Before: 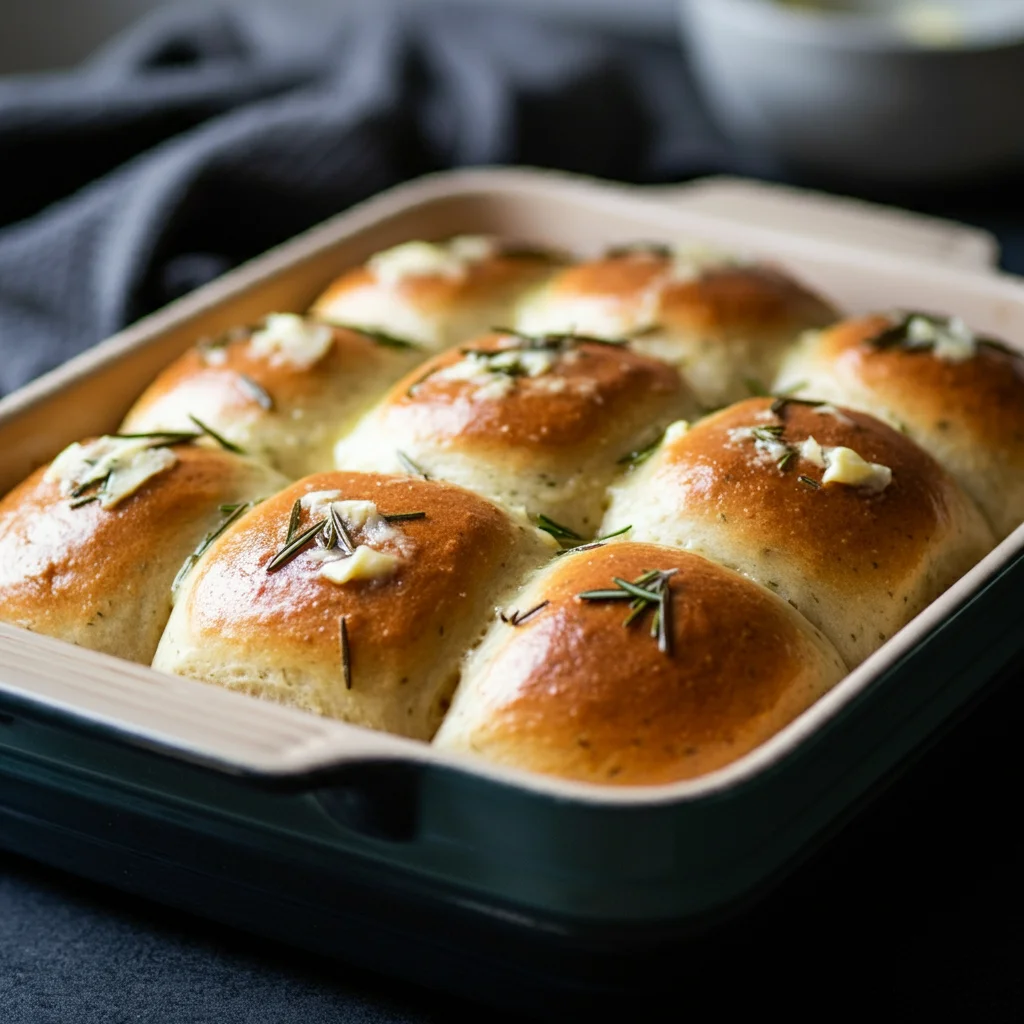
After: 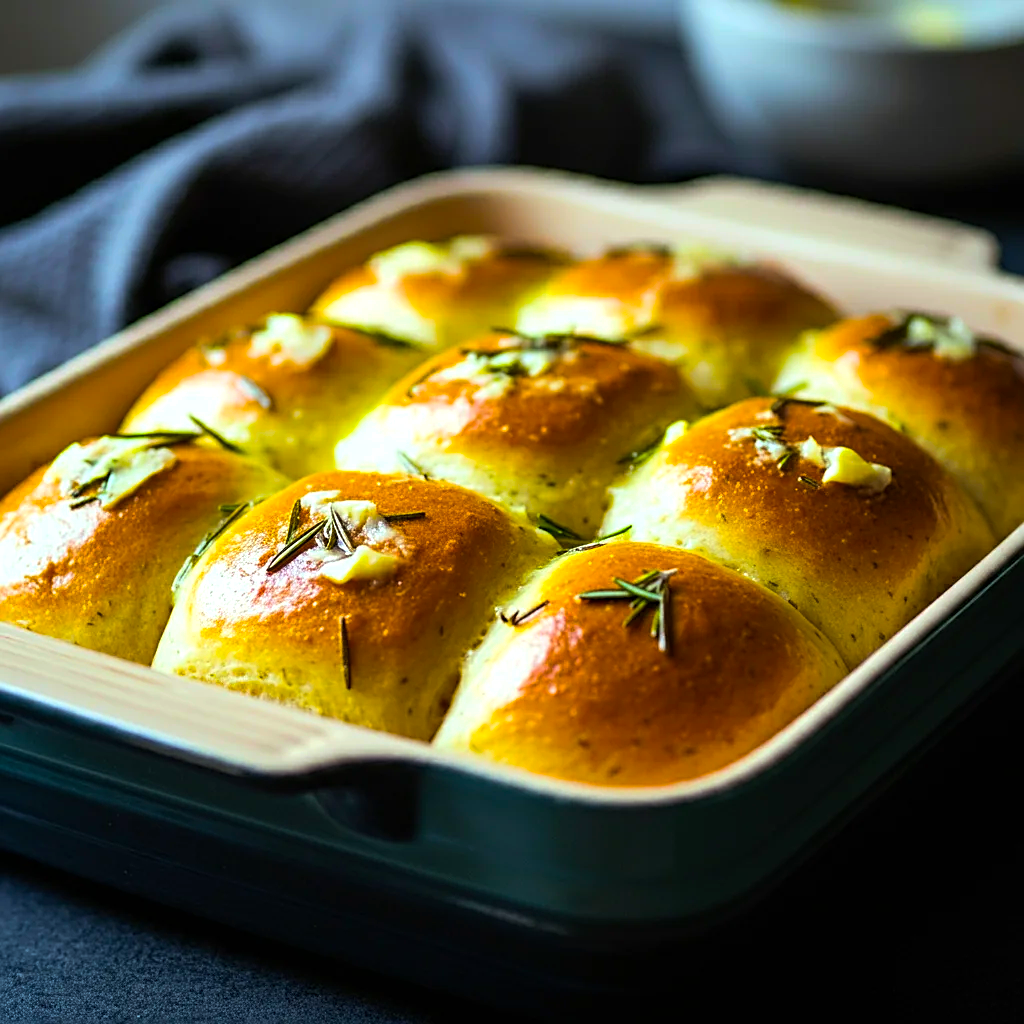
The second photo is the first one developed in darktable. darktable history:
color balance rgb: highlights gain › luminance 20.22%, highlights gain › chroma 2.686%, highlights gain › hue 170.78°, linear chroma grading › highlights 99.633%, linear chroma grading › global chroma 23.965%, perceptual saturation grading › global saturation 0.701%
sharpen: on, module defaults
